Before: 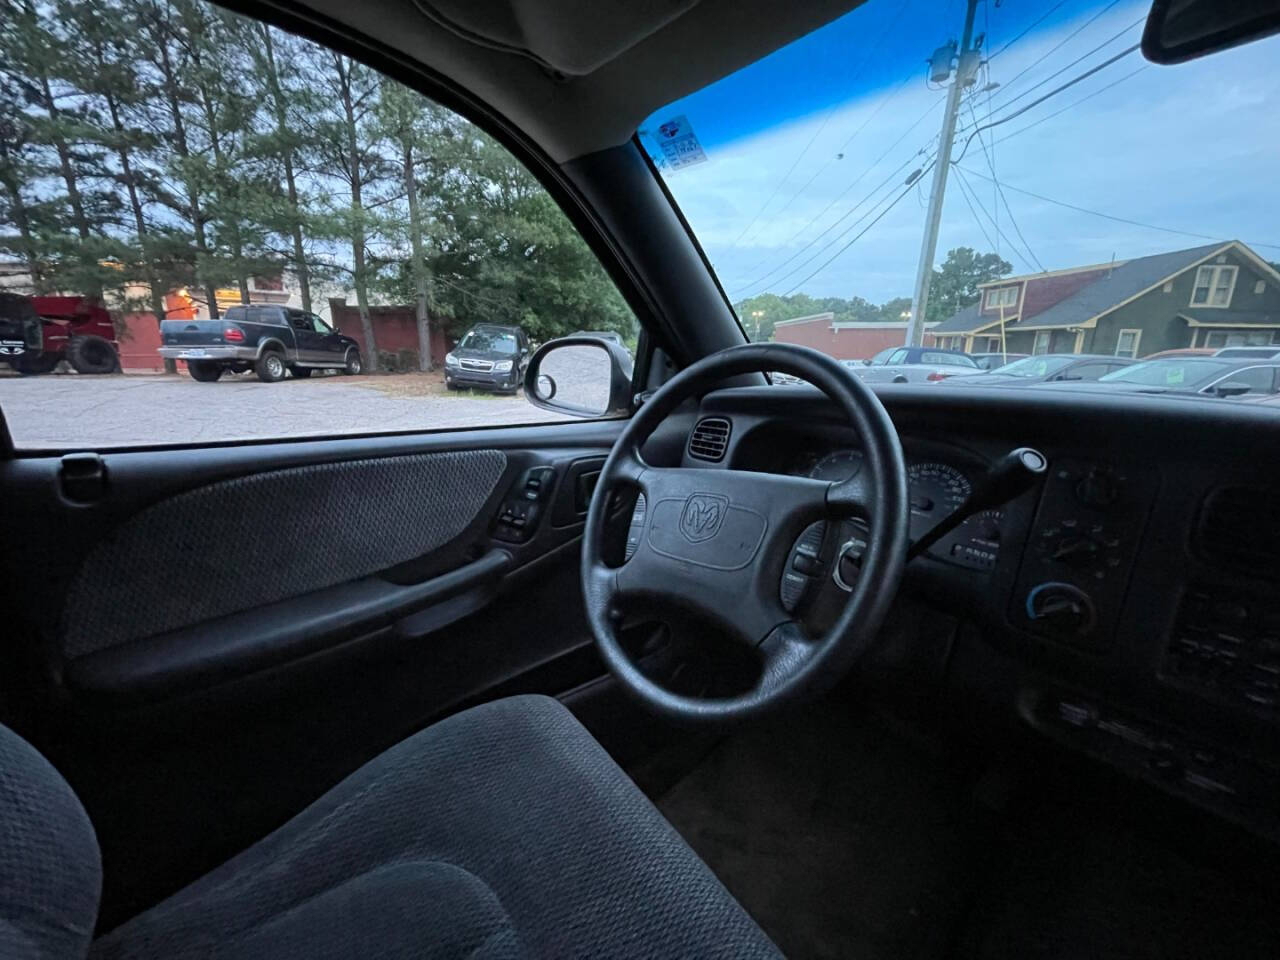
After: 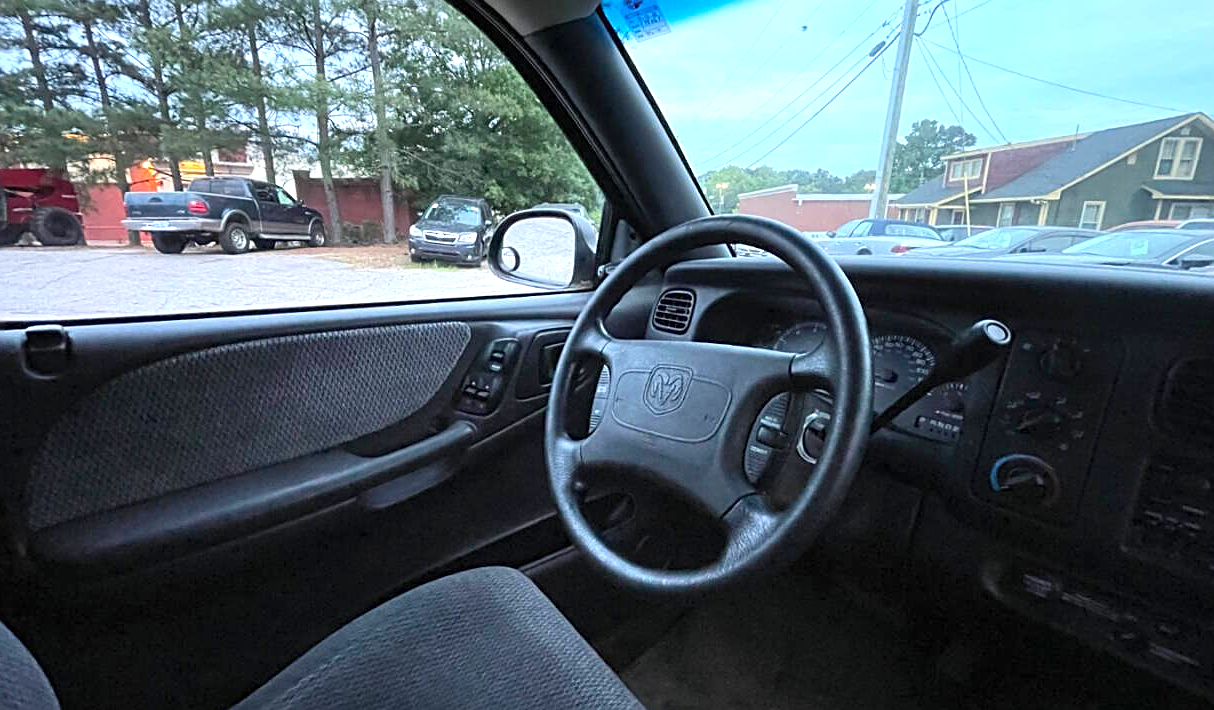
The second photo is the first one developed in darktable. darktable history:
crop and rotate: left 2.86%, top 13.349%, right 2.269%, bottom 12.619%
exposure: black level correction 0, exposure 0.694 EV, compensate highlight preservation false
contrast brightness saturation: contrast 0.034, brightness 0.06, saturation 0.131
sharpen: amount 0.493
